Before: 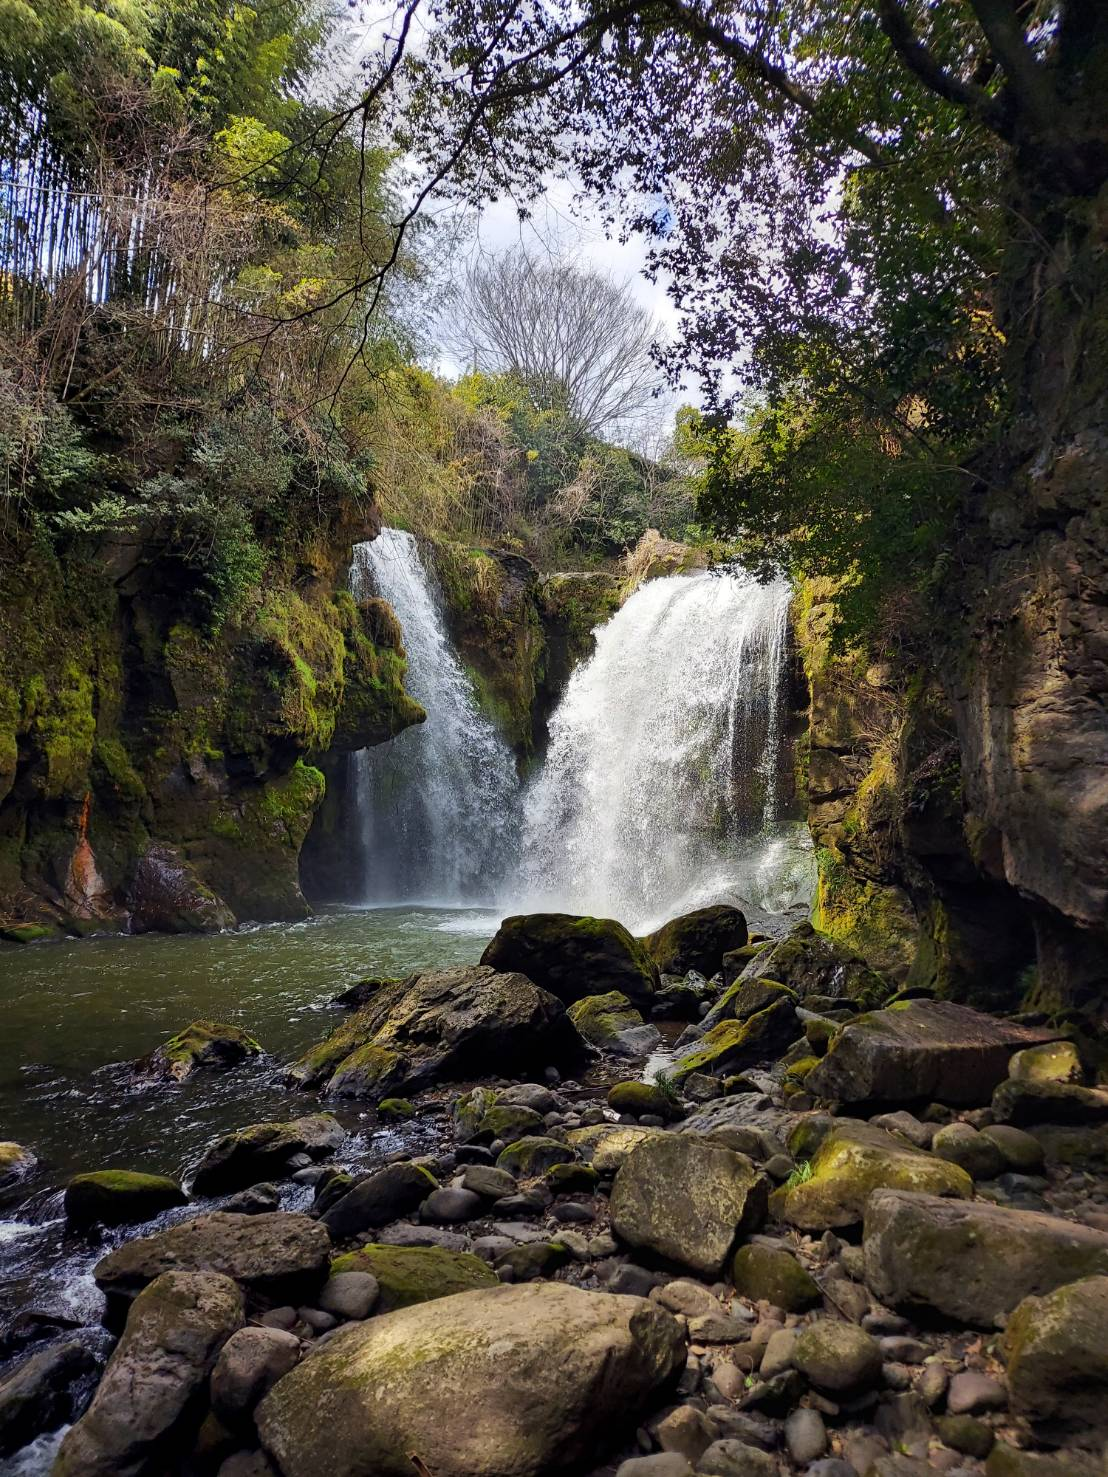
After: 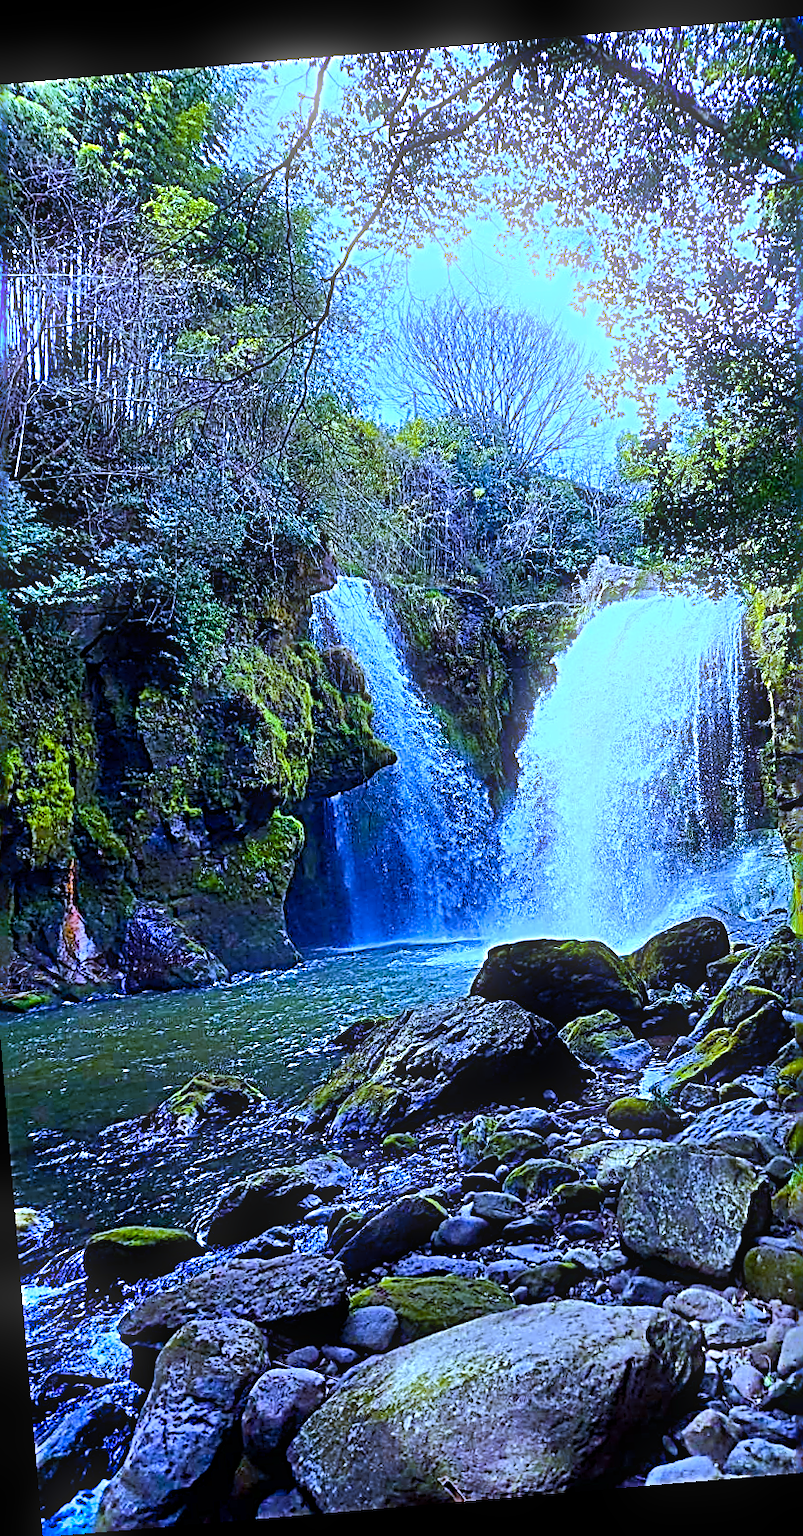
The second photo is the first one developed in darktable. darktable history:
color calibration: illuminant as shot in camera, x 0.358, y 0.373, temperature 4628.91 K
color balance rgb: perceptual saturation grading › global saturation 20%, perceptual saturation grading › highlights -25%, perceptual saturation grading › shadows 25%, global vibrance 50%
bloom: size 5%, threshold 95%, strength 15%
sharpen: radius 3.158, amount 1.731
crop and rotate: left 6.617%, right 26.717%
white balance: red 0.766, blue 1.537
rotate and perspective: rotation -4.86°, automatic cropping off
shadows and highlights: soften with gaussian
